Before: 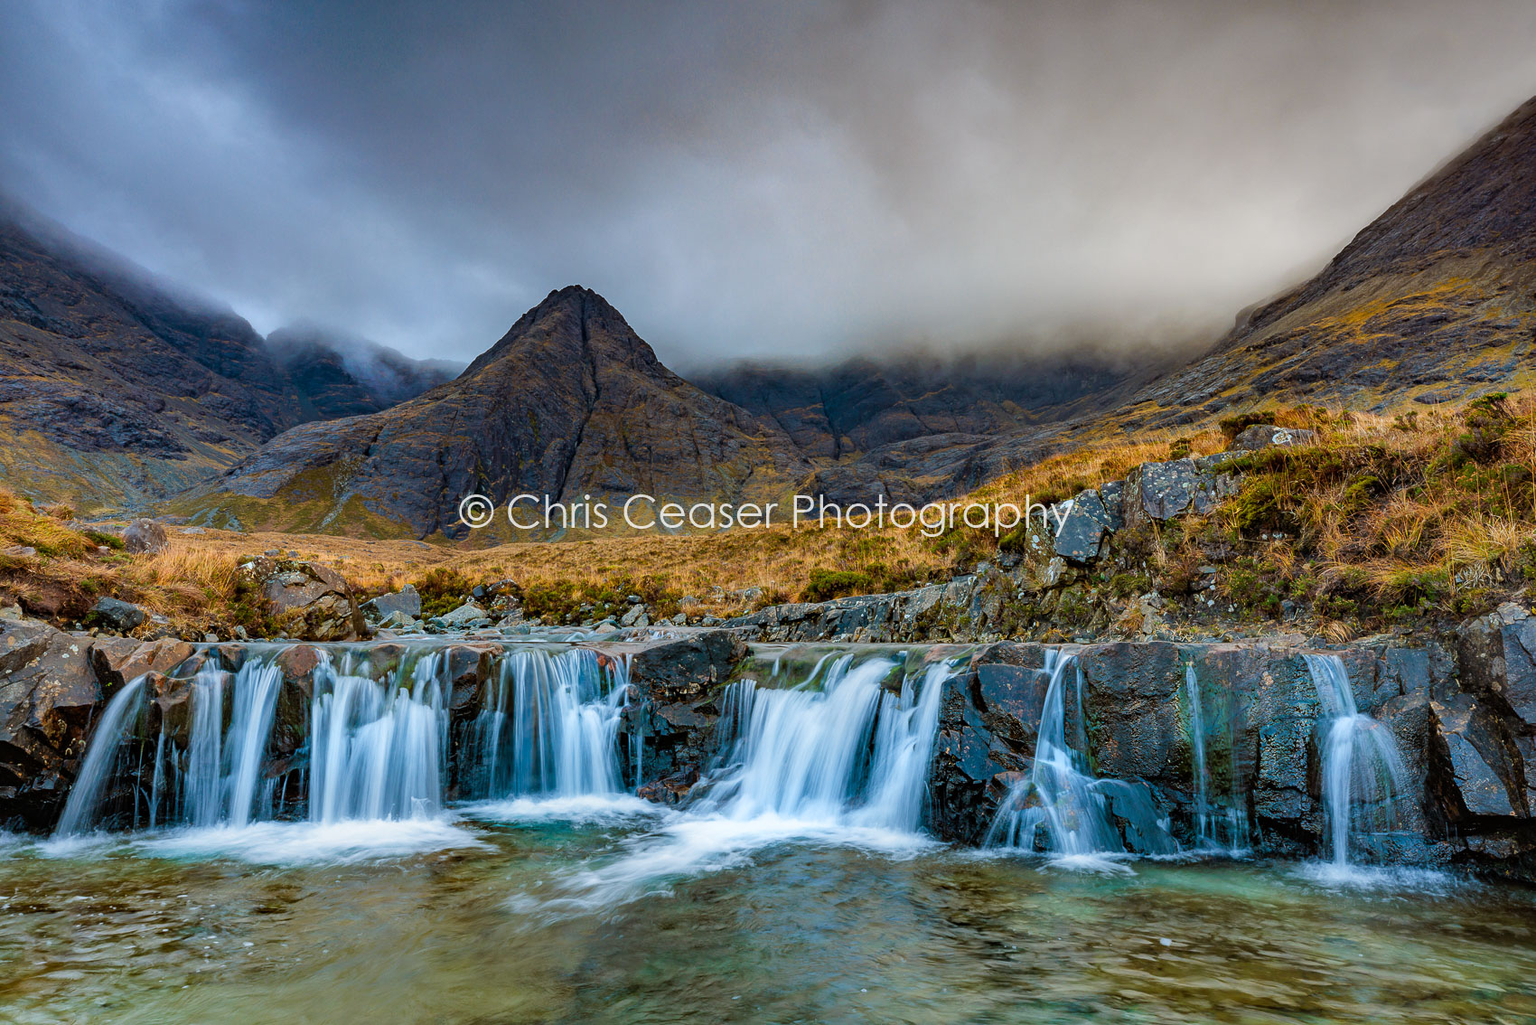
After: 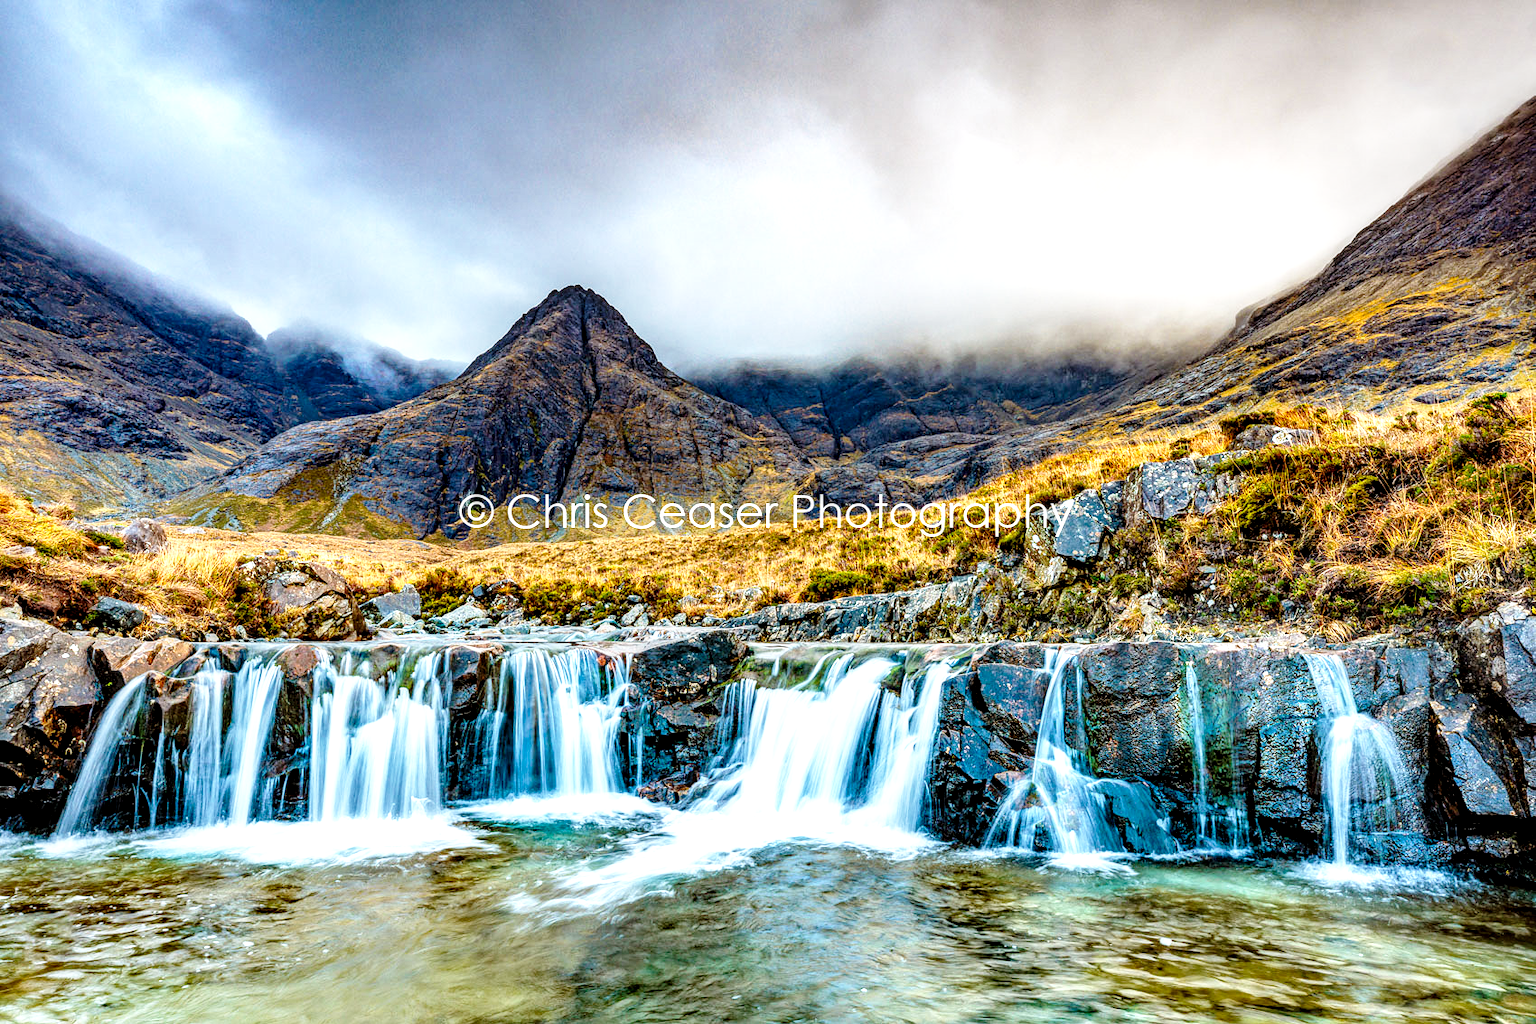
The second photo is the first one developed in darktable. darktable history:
base curve: curves: ch0 [(0, 0) (0.028, 0.03) (0.121, 0.232) (0.46, 0.748) (0.859, 0.968) (1, 1)], preserve colors none
exposure: black level correction 0, exposure 0.5 EV, compensate exposure bias true, compensate highlight preservation false
local contrast: detail 160%
